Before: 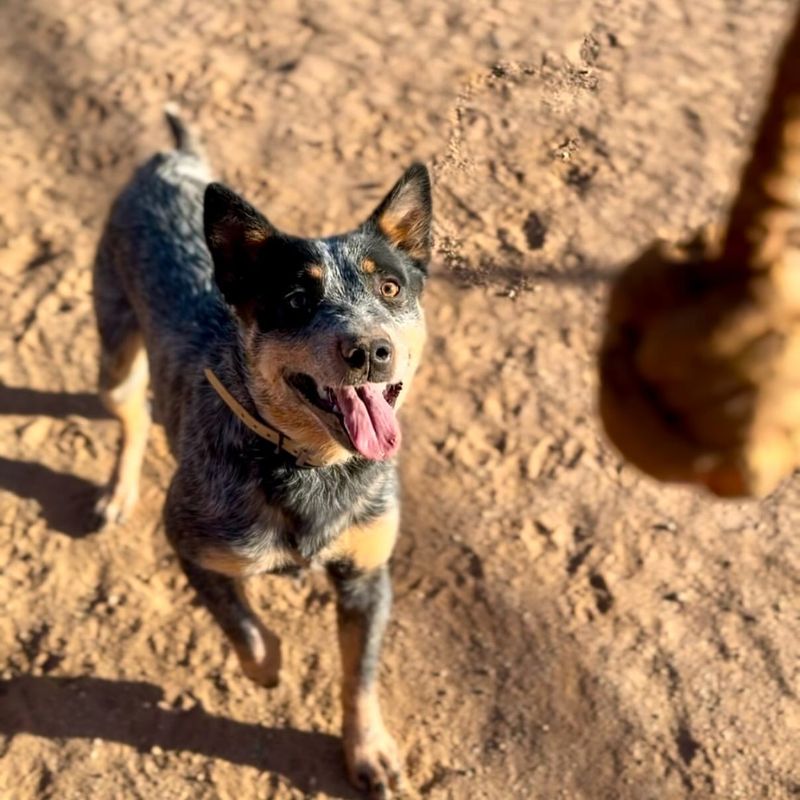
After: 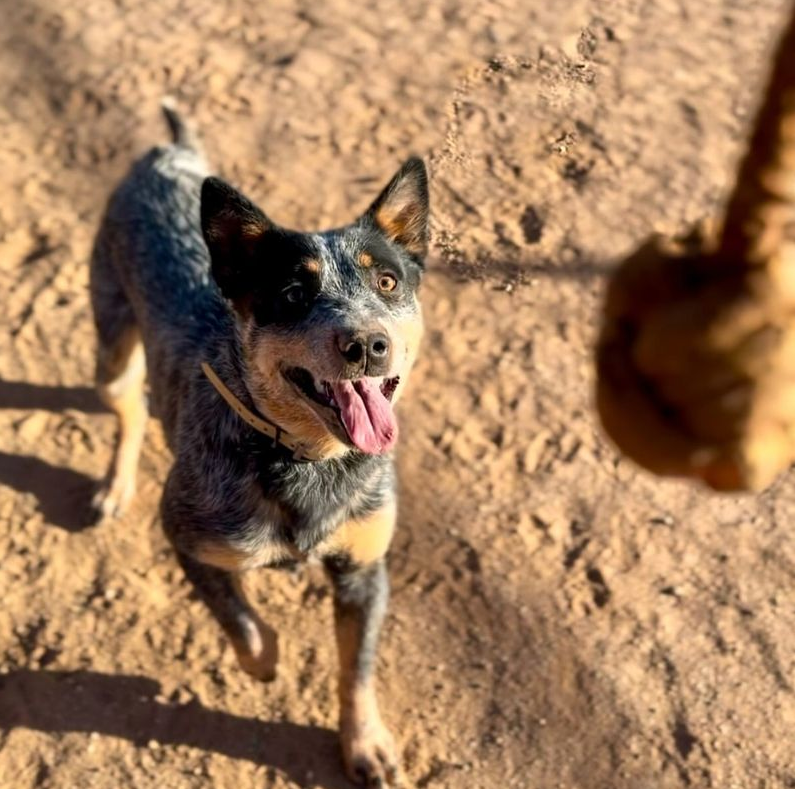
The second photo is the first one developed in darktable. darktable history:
crop: left 0.448%, top 0.762%, right 0.16%, bottom 0.556%
